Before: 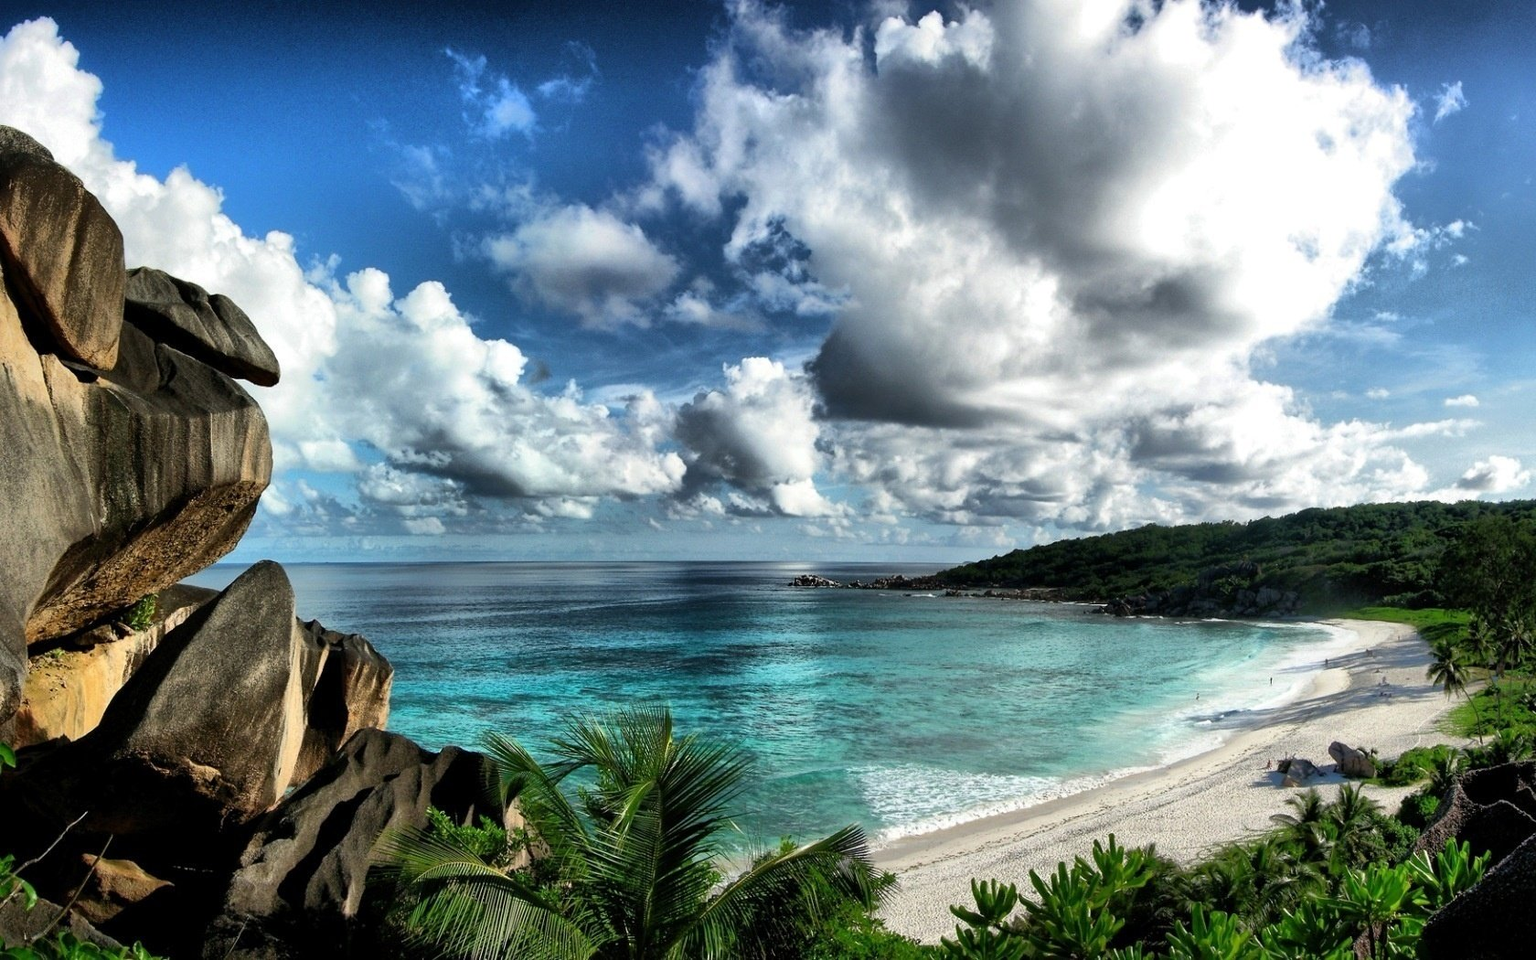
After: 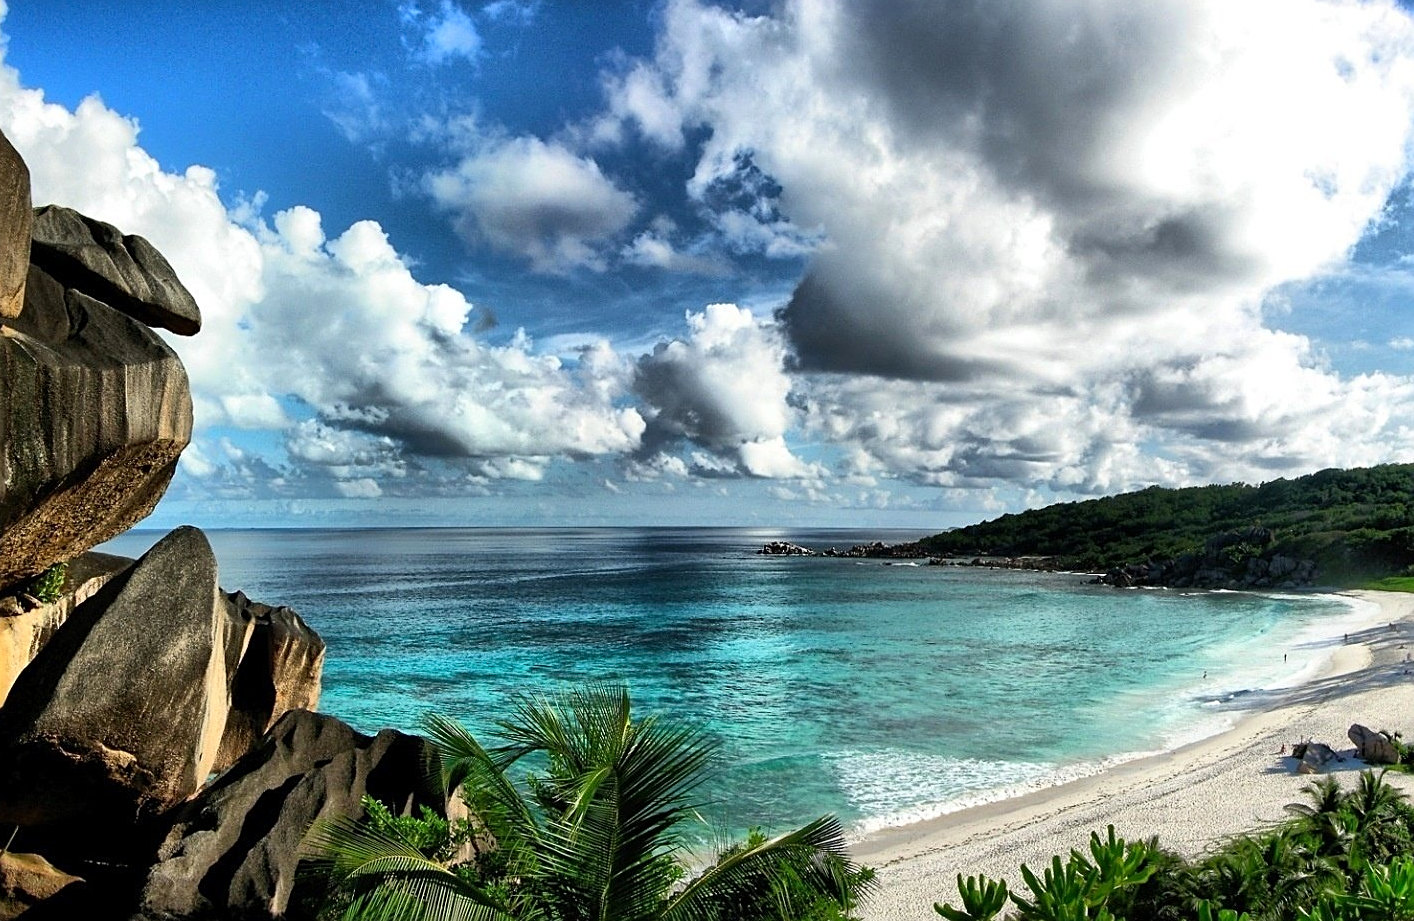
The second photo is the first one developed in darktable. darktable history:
crop: left 6.282%, top 8.3%, right 9.53%, bottom 3.911%
sharpen: amount 0.492
contrast brightness saturation: contrast 0.099, brightness 0.04, saturation 0.095
